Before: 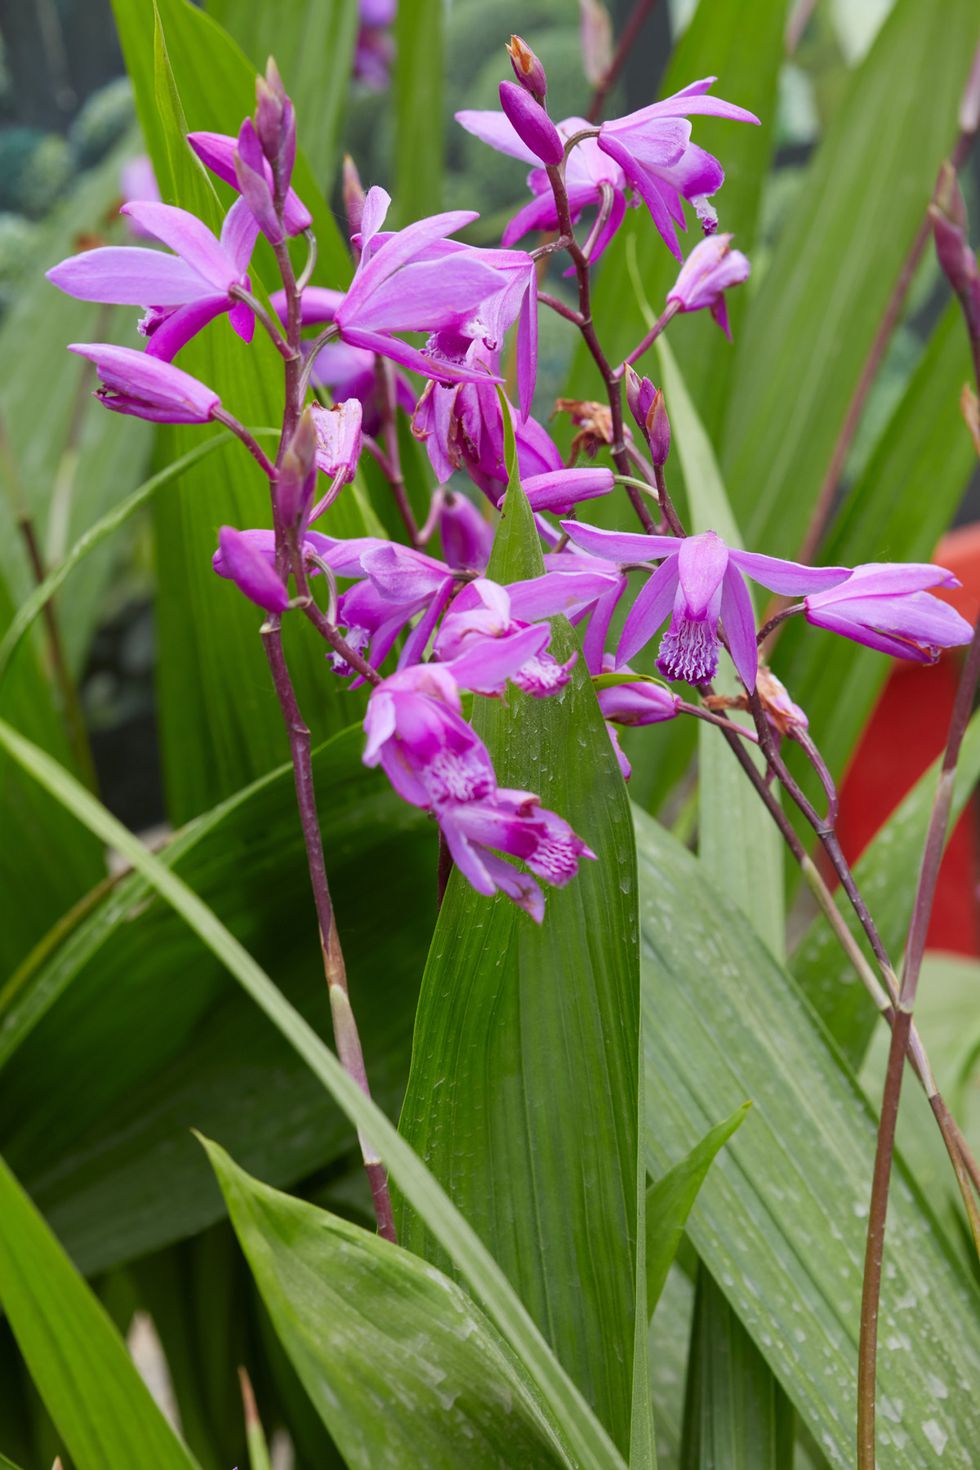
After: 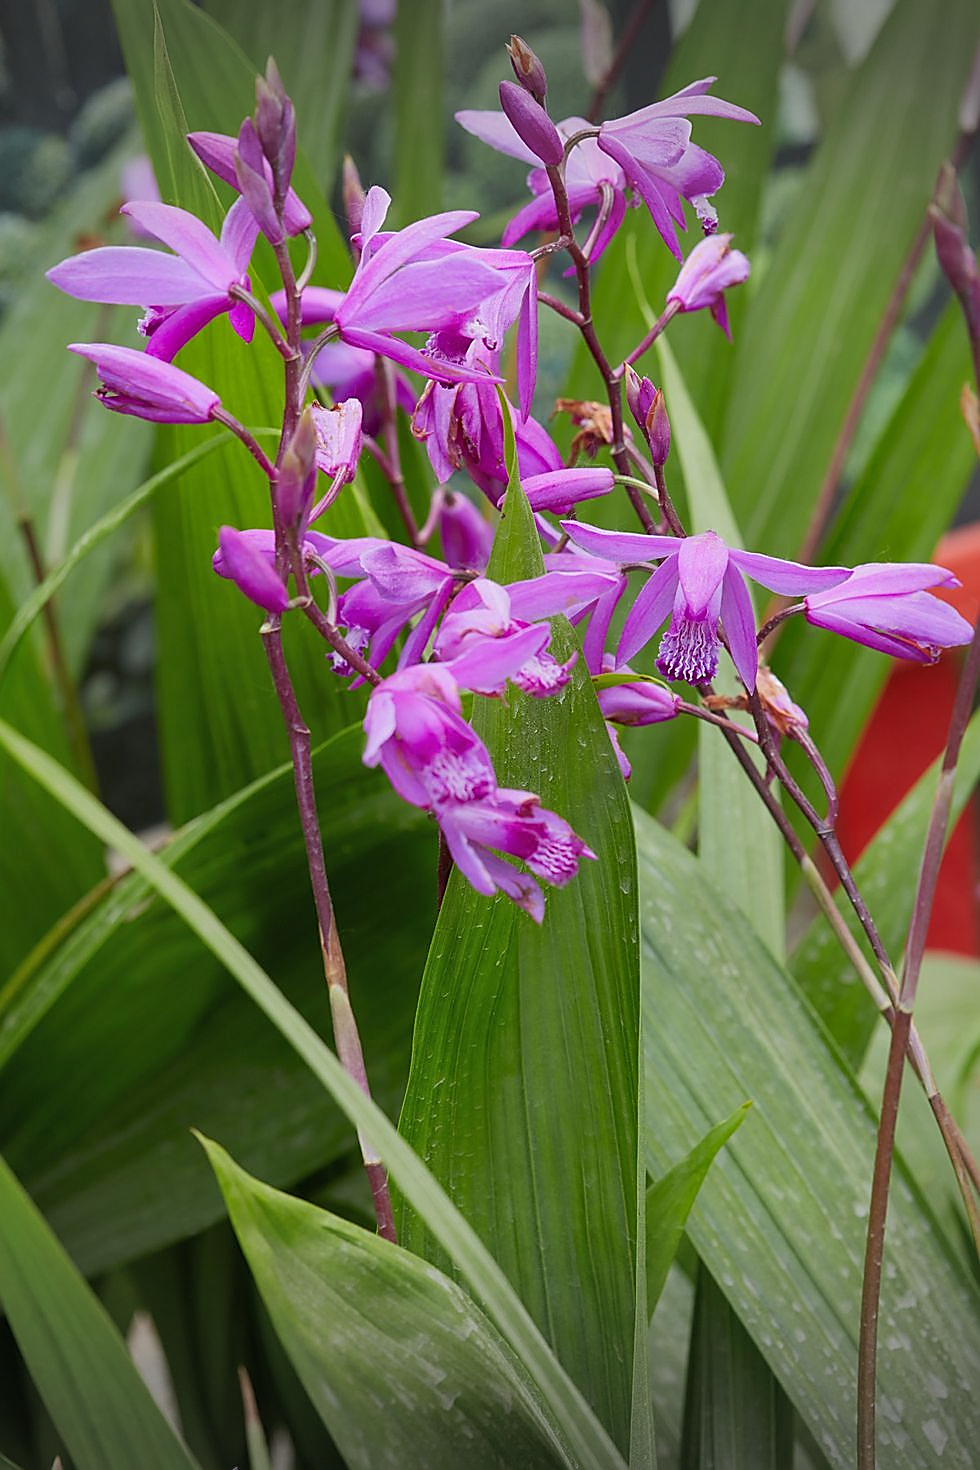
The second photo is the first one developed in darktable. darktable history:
shadows and highlights: shadows 40.1, highlights -59.85
vignetting: fall-off start 99.26%, width/height ratio 1.325
sharpen: radius 1.395, amount 1.26, threshold 0.636
